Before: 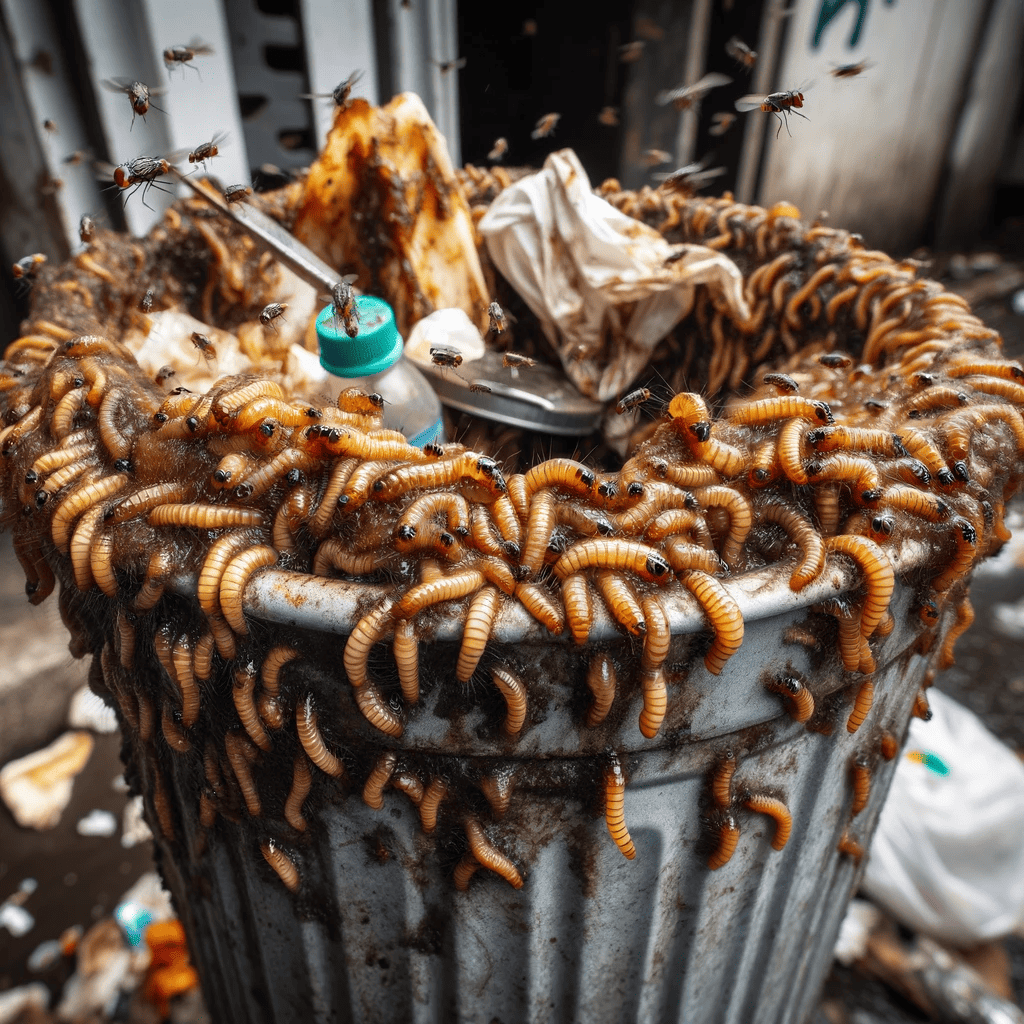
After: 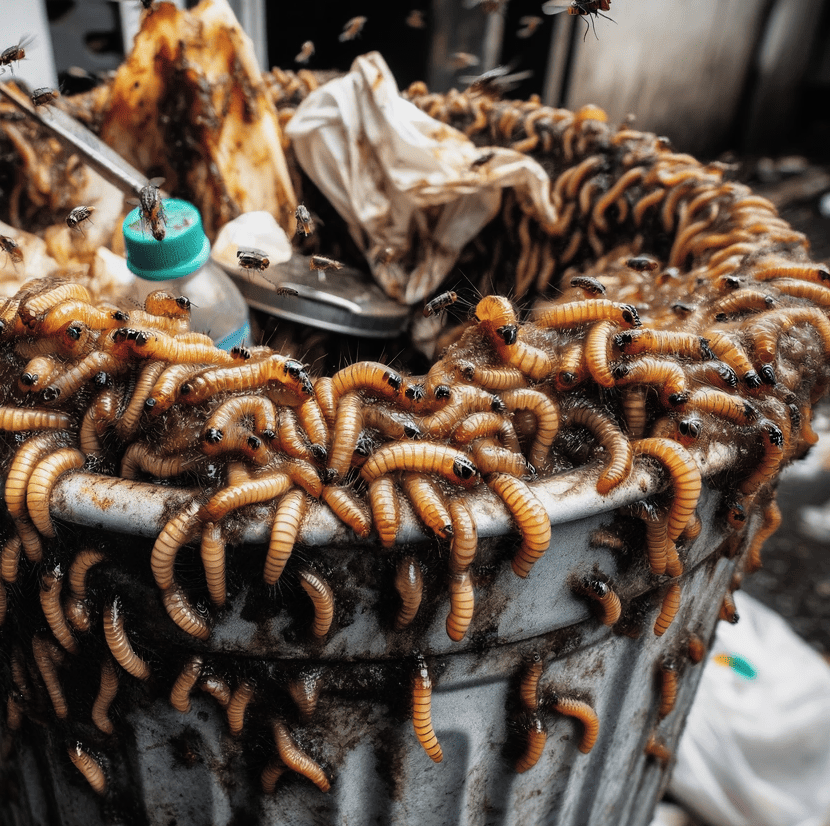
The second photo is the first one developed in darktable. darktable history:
crop: left 18.856%, top 9.489%, right 0%, bottom 9.784%
exposure: black level correction -0.015, exposure -0.195 EV, compensate highlight preservation false
filmic rgb: black relative exposure -4.96 EV, white relative exposure 2.83 EV, hardness 3.72
